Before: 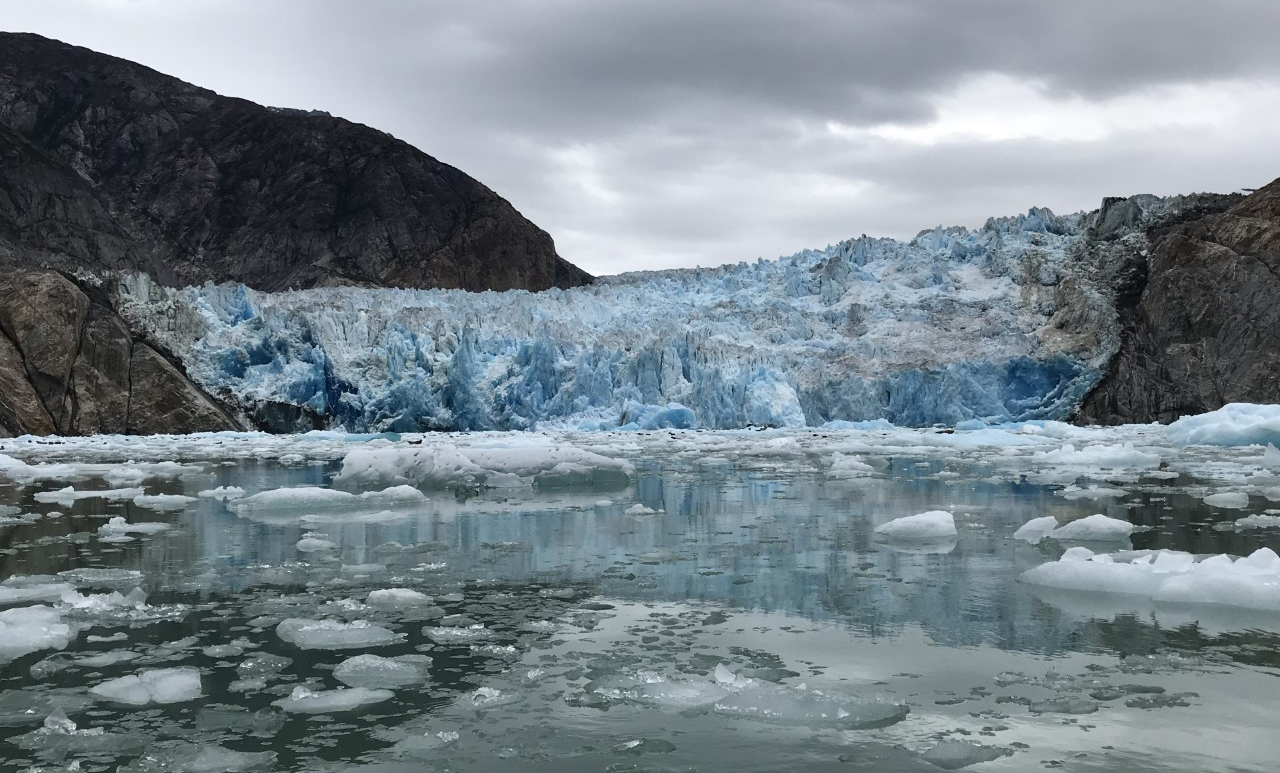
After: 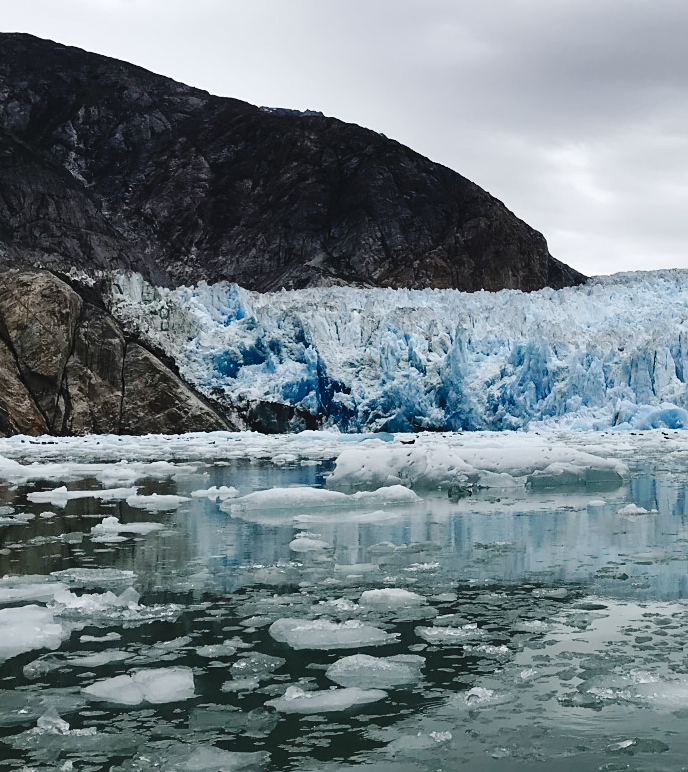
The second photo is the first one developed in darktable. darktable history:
sharpen: amount 0.2
tone curve: curves: ch0 [(0, 0) (0.003, 0.044) (0.011, 0.045) (0.025, 0.048) (0.044, 0.051) (0.069, 0.065) (0.1, 0.08) (0.136, 0.108) (0.177, 0.152) (0.224, 0.216) (0.277, 0.305) (0.335, 0.392) (0.399, 0.481) (0.468, 0.579) (0.543, 0.658) (0.623, 0.729) (0.709, 0.8) (0.801, 0.867) (0.898, 0.93) (1, 1)], preserve colors none
graduated density: rotation -180°, offset 27.42
crop: left 0.587%, right 45.588%, bottom 0.086%
